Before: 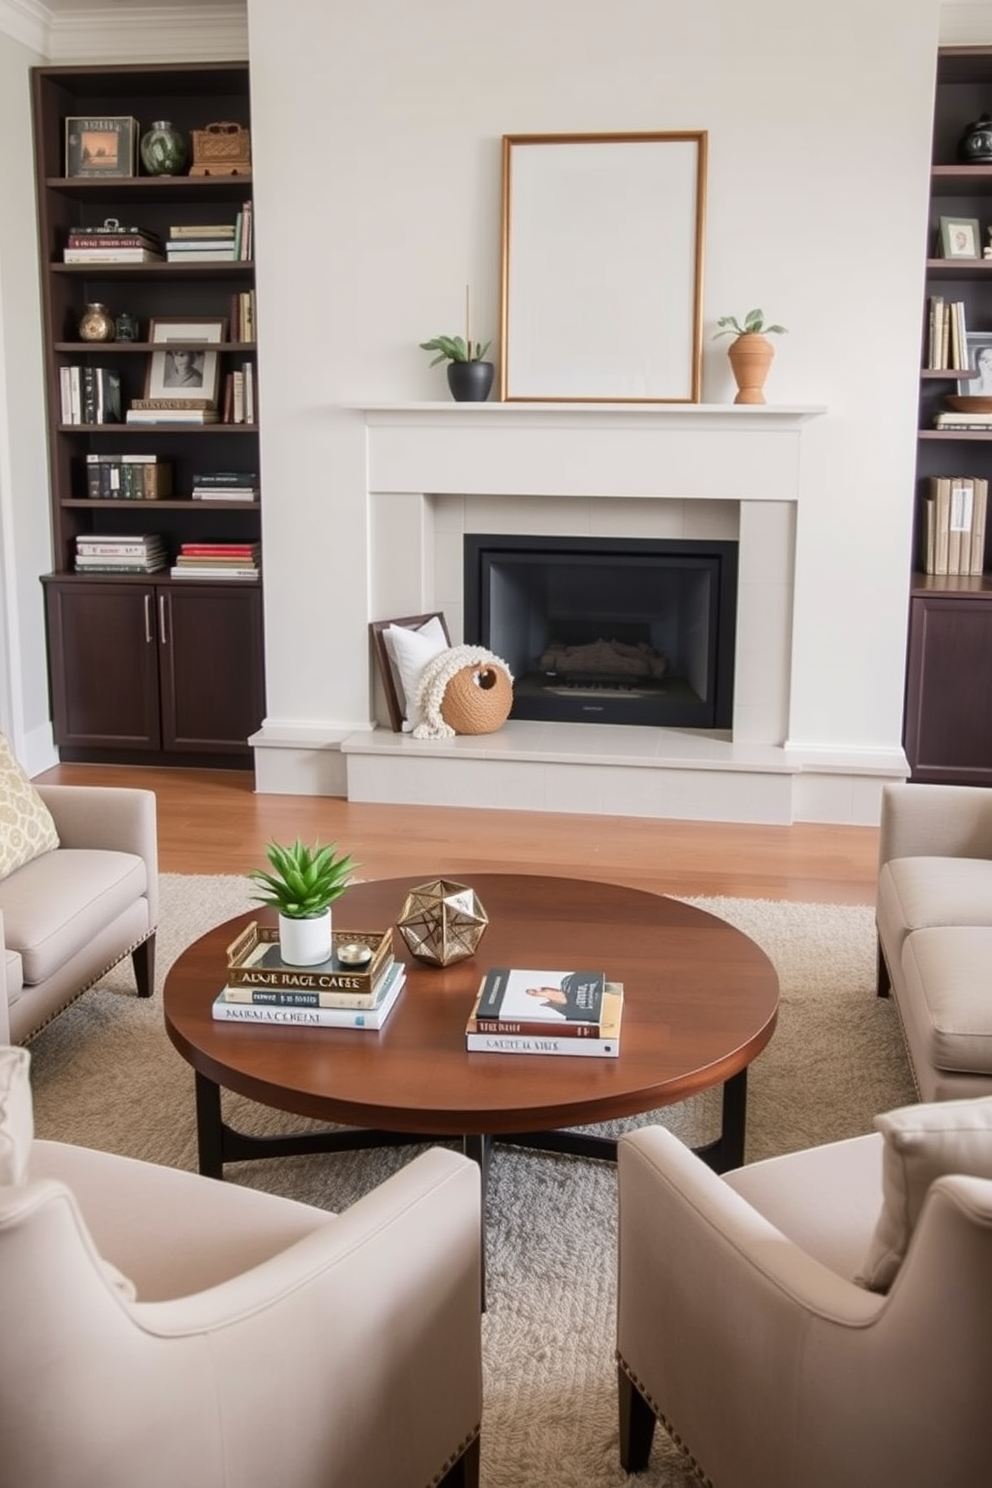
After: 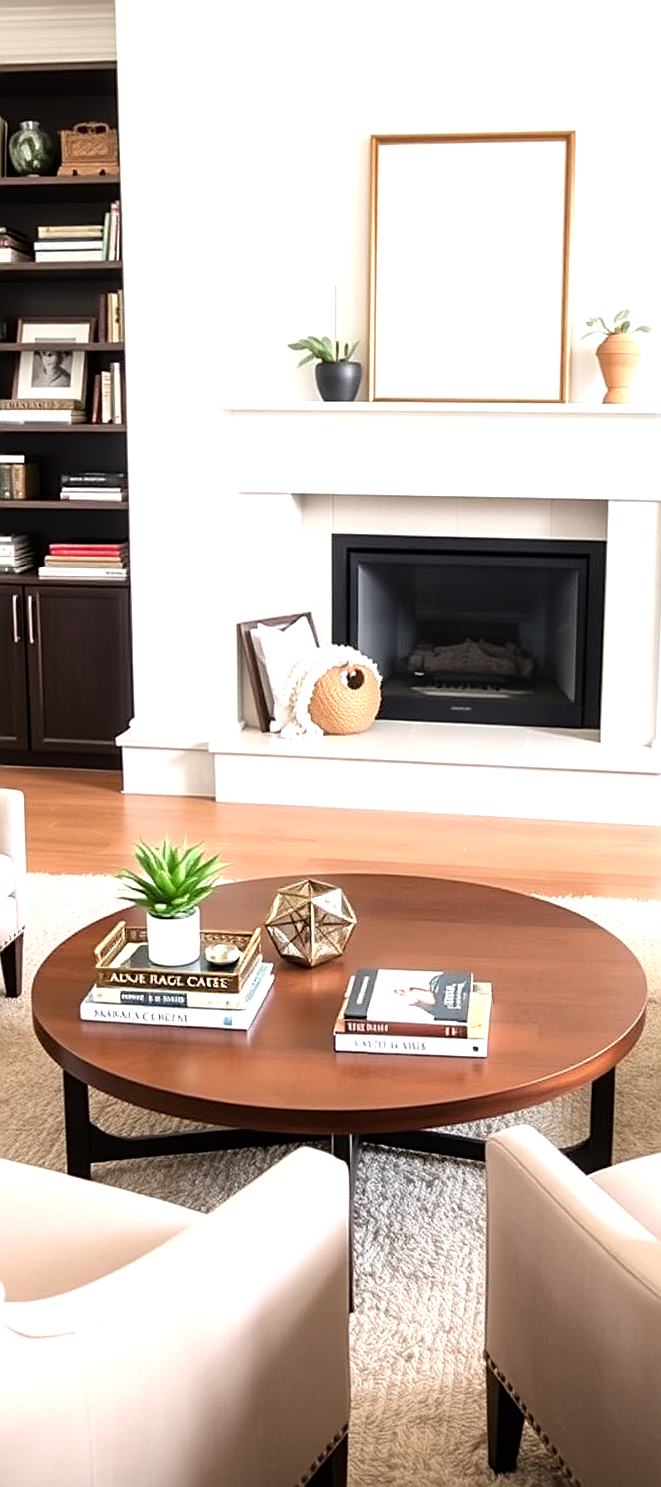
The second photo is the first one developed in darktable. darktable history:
tone equalizer: -8 EV -1.12 EV, -7 EV -1.02 EV, -6 EV -0.859 EV, -5 EV -0.559 EV, -3 EV 0.593 EV, -2 EV 0.858 EV, -1 EV 0.996 EV, +0 EV 1.06 EV
sharpen: on, module defaults
crop and rotate: left 13.362%, right 19.996%
